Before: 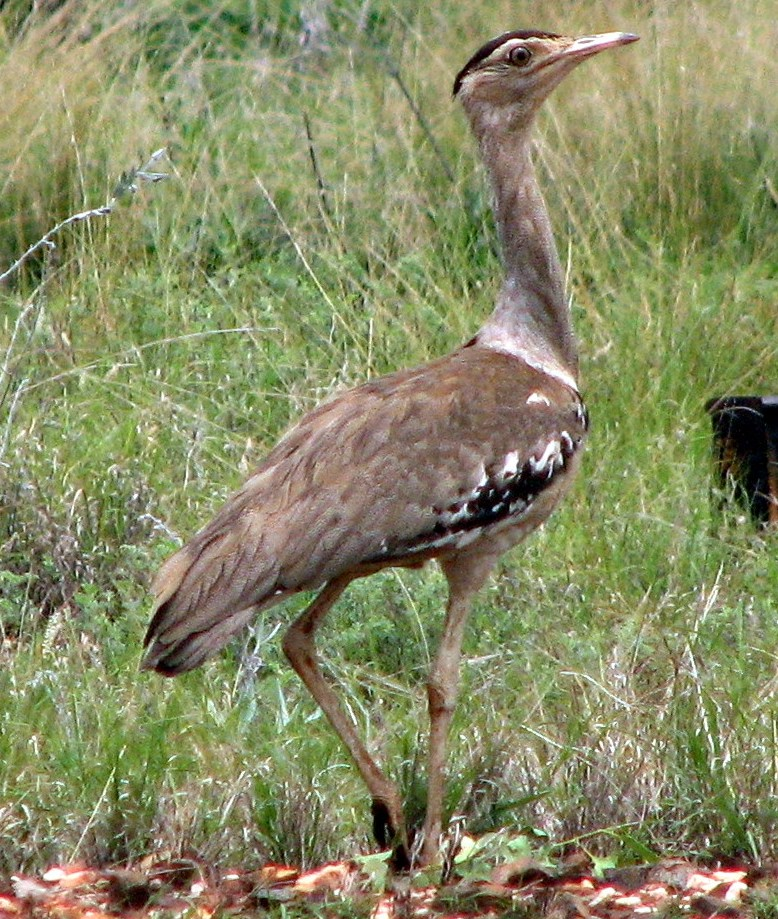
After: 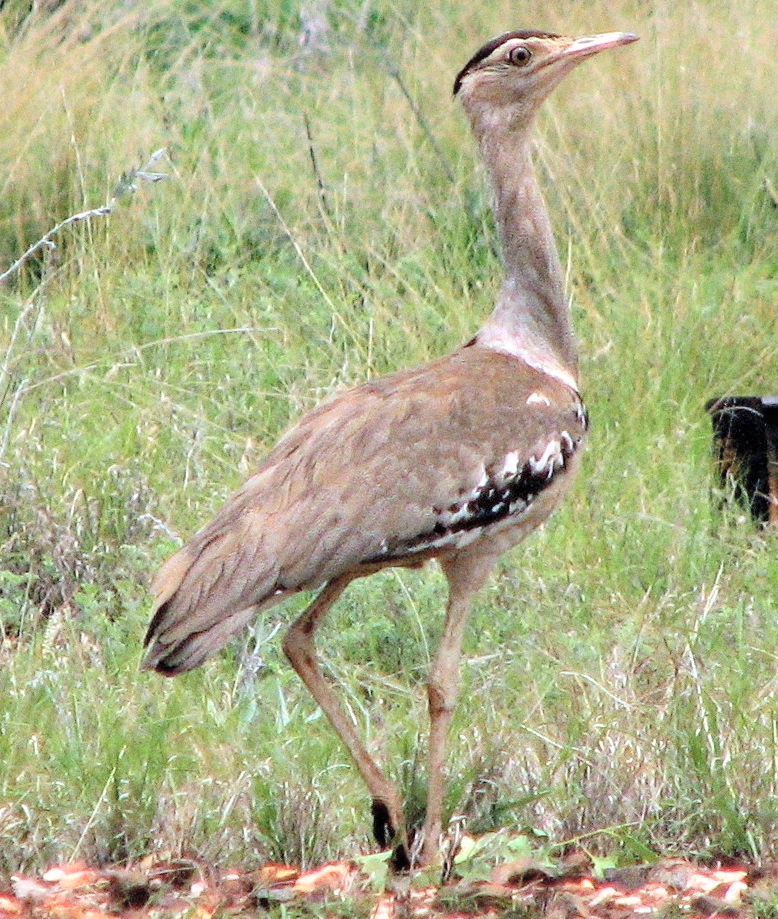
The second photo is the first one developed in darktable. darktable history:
global tonemap: drago (0.7, 100)
grain: strength 26%
